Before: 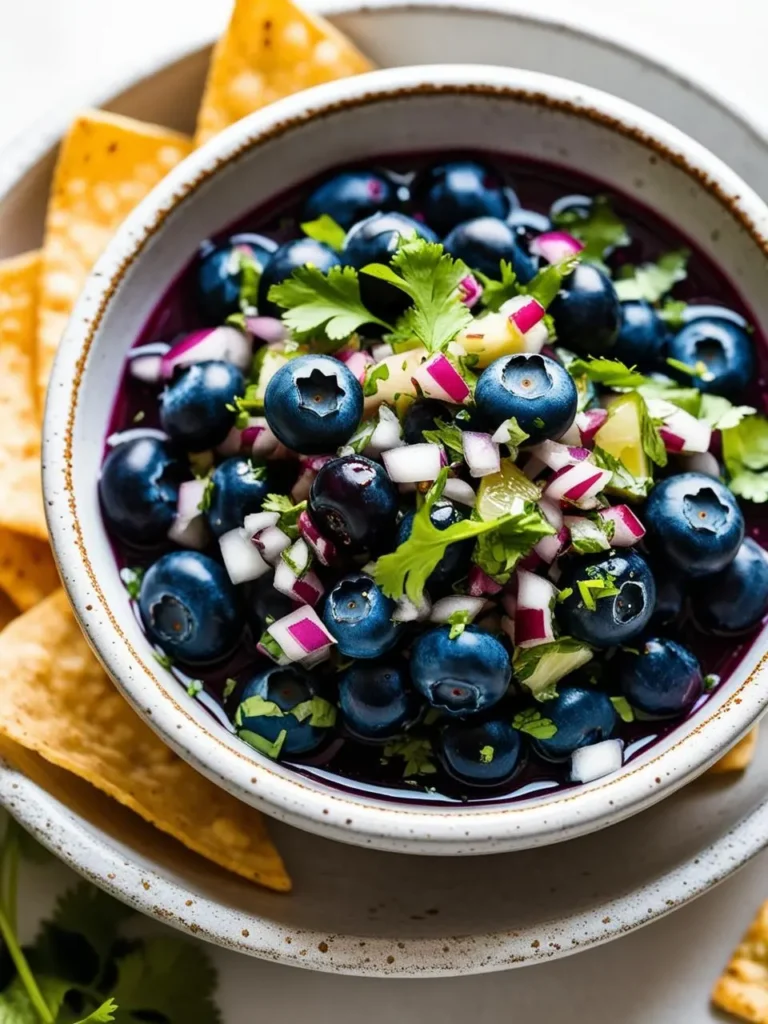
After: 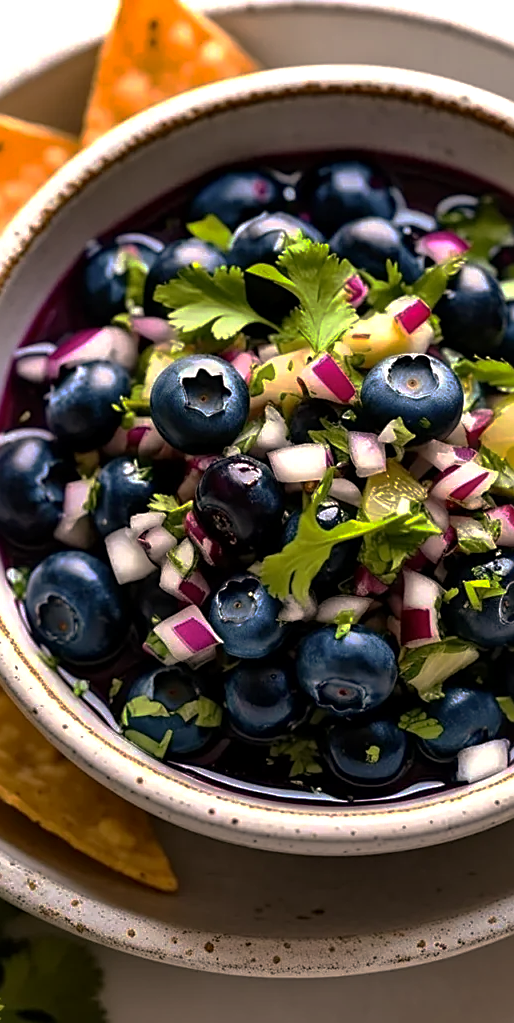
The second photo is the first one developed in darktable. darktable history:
sharpen: on, module defaults
crop and rotate: left 14.887%, right 18.076%
exposure: exposure 0.202 EV, compensate highlight preservation false
base curve: curves: ch0 [(0, 0) (0.826, 0.587) (1, 1)], preserve colors none
color correction: highlights a* 11.22, highlights b* 12.08
local contrast: mode bilateral grid, contrast 19, coarseness 50, detail 119%, midtone range 0.2
contrast equalizer: octaves 7, y [[0.528, 0.548, 0.563, 0.562, 0.546, 0.526], [0.55 ×6], [0 ×6], [0 ×6], [0 ×6]], mix -0.202
